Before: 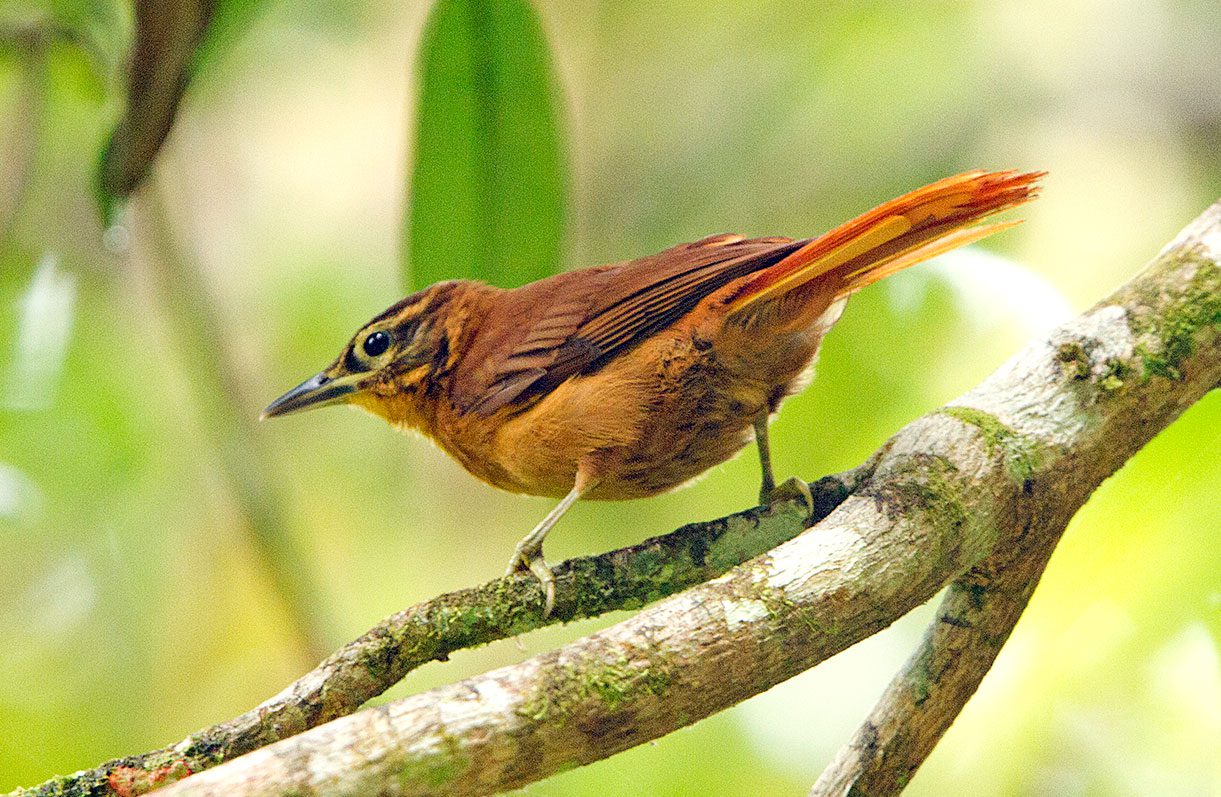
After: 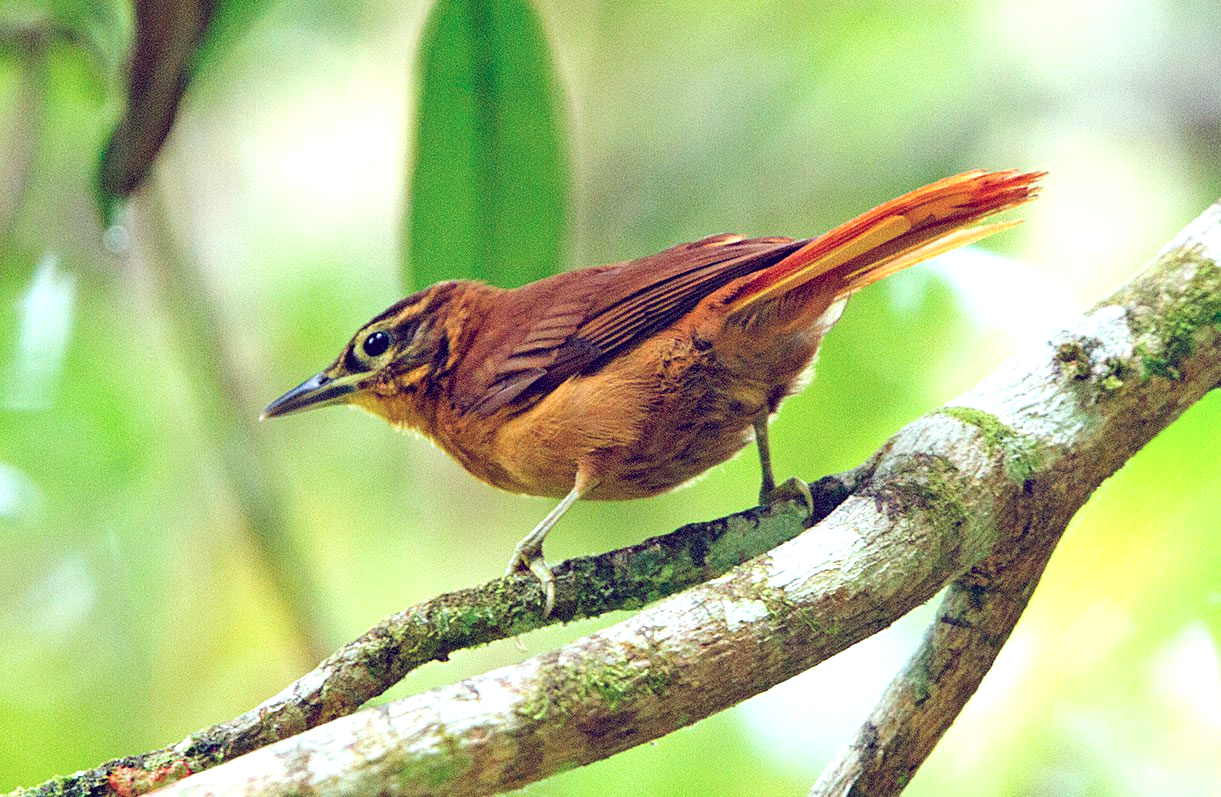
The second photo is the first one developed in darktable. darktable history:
color calibration: illuminant as shot in camera, x 0.383, y 0.38, temperature 3949.15 K, gamut compression 1.66
color balance: lift [1.001, 0.997, 0.99, 1.01], gamma [1.007, 1, 0.975, 1.025], gain [1, 1.065, 1.052, 0.935], contrast 13.25%
